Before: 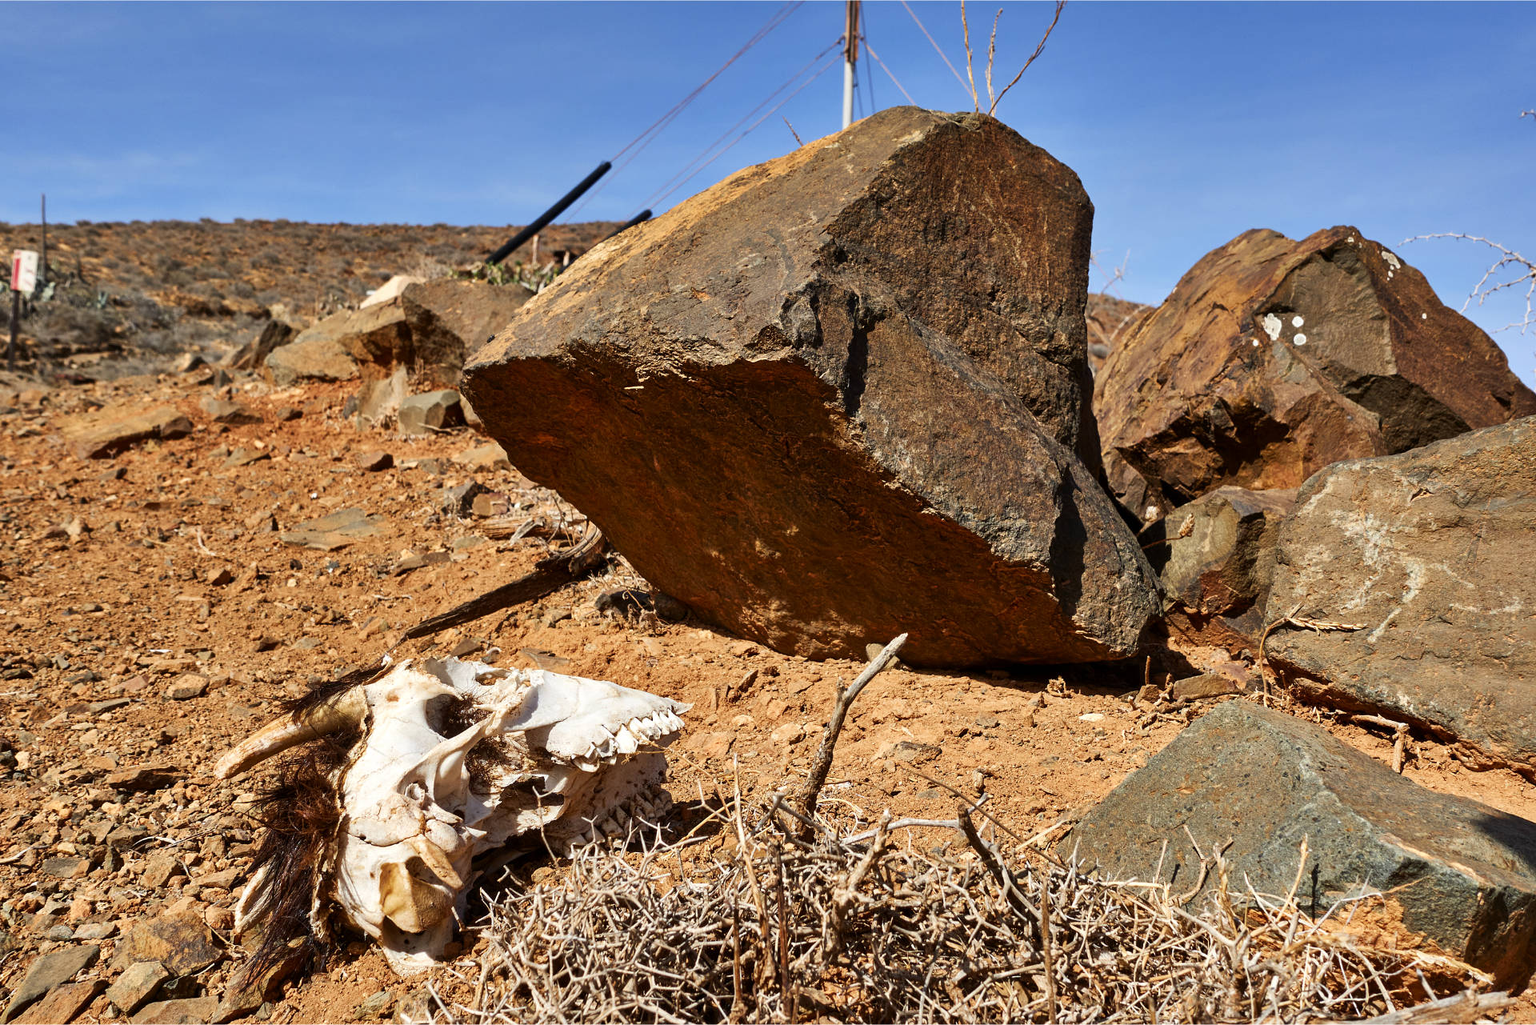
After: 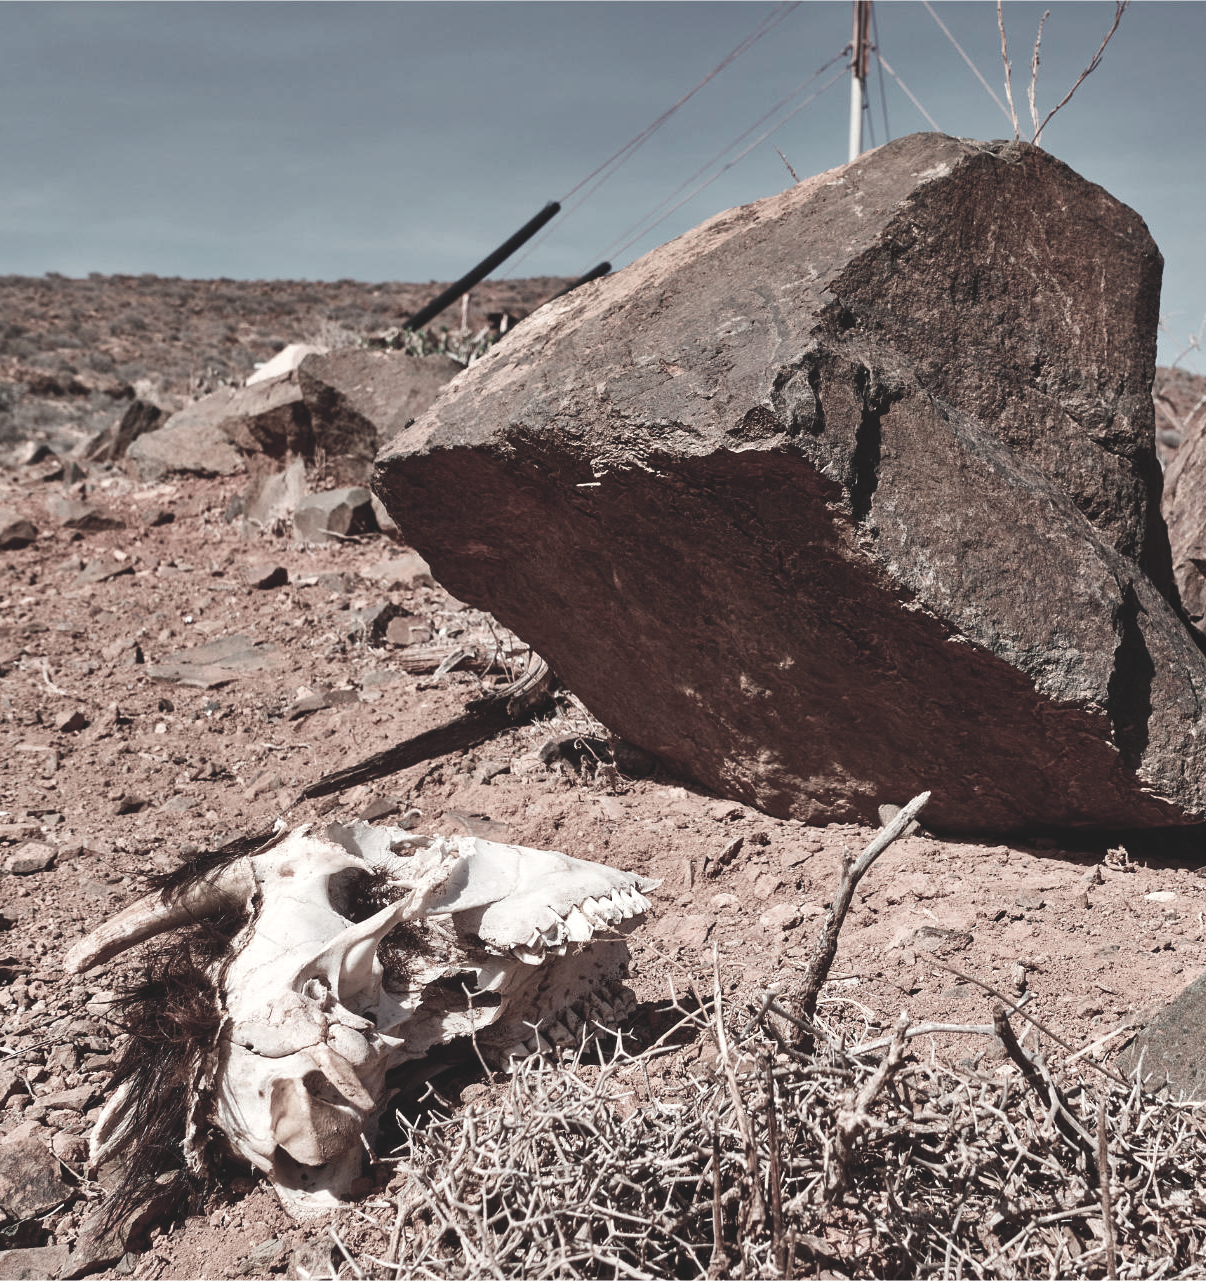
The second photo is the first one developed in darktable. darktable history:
crop: left 10.644%, right 26.528%
color contrast: green-magenta contrast 0.3, blue-yellow contrast 0.15
color balance rgb: shadows lift › chroma 3%, shadows lift › hue 280.8°, power › hue 330°, highlights gain › chroma 3%, highlights gain › hue 75.6°, global offset › luminance 1.5%, perceptual saturation grading › global saturation 20%, perceptual saturation grading › highlights -25%, perceptual saturation grading › shadows 50%, global vibrance 30%
color correction: highlights a* -0.182, highlights b* -0.124
